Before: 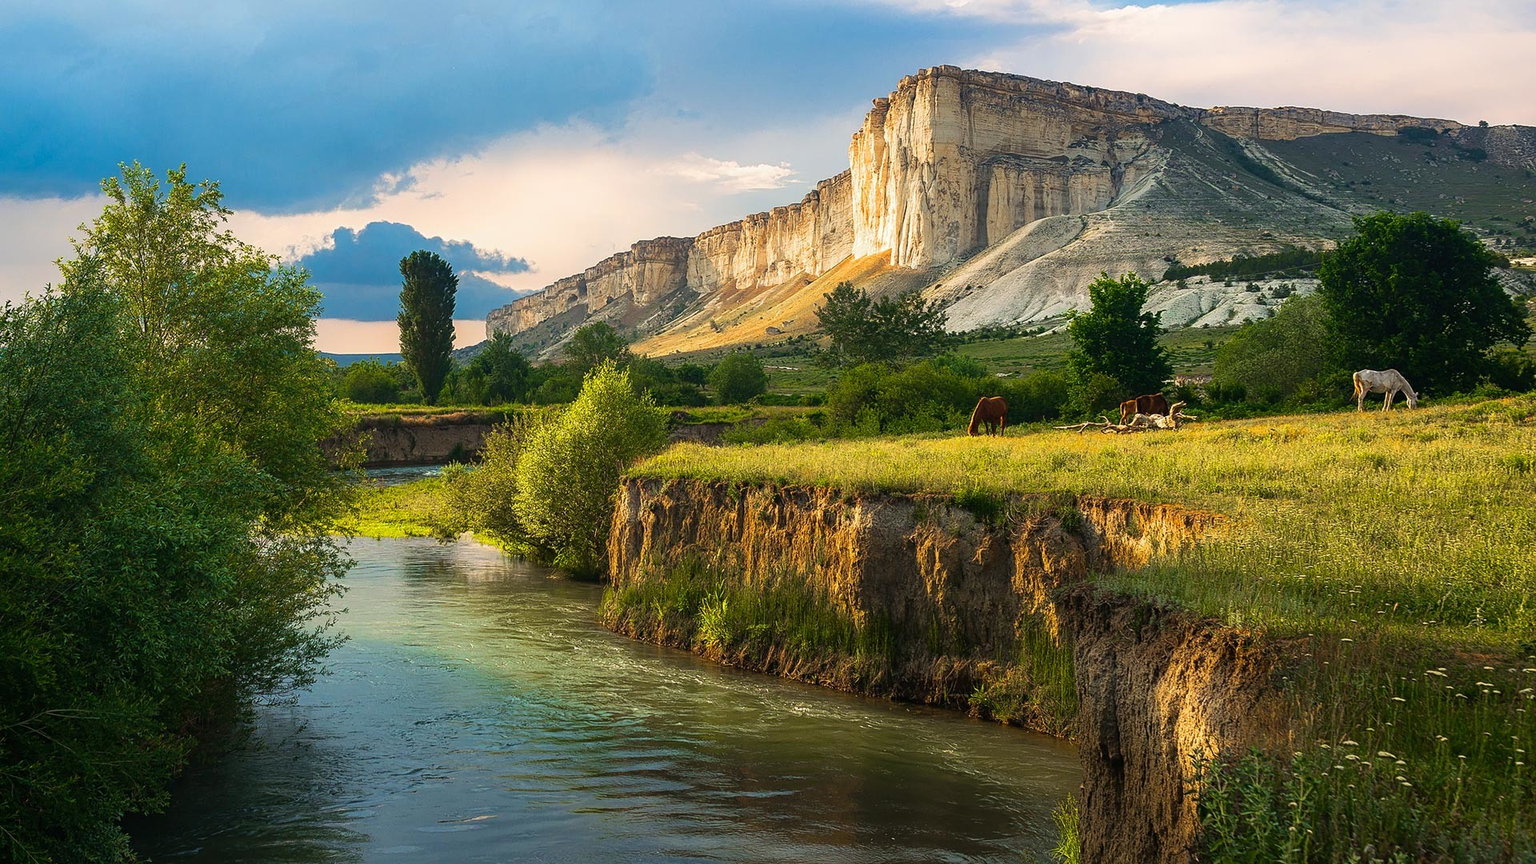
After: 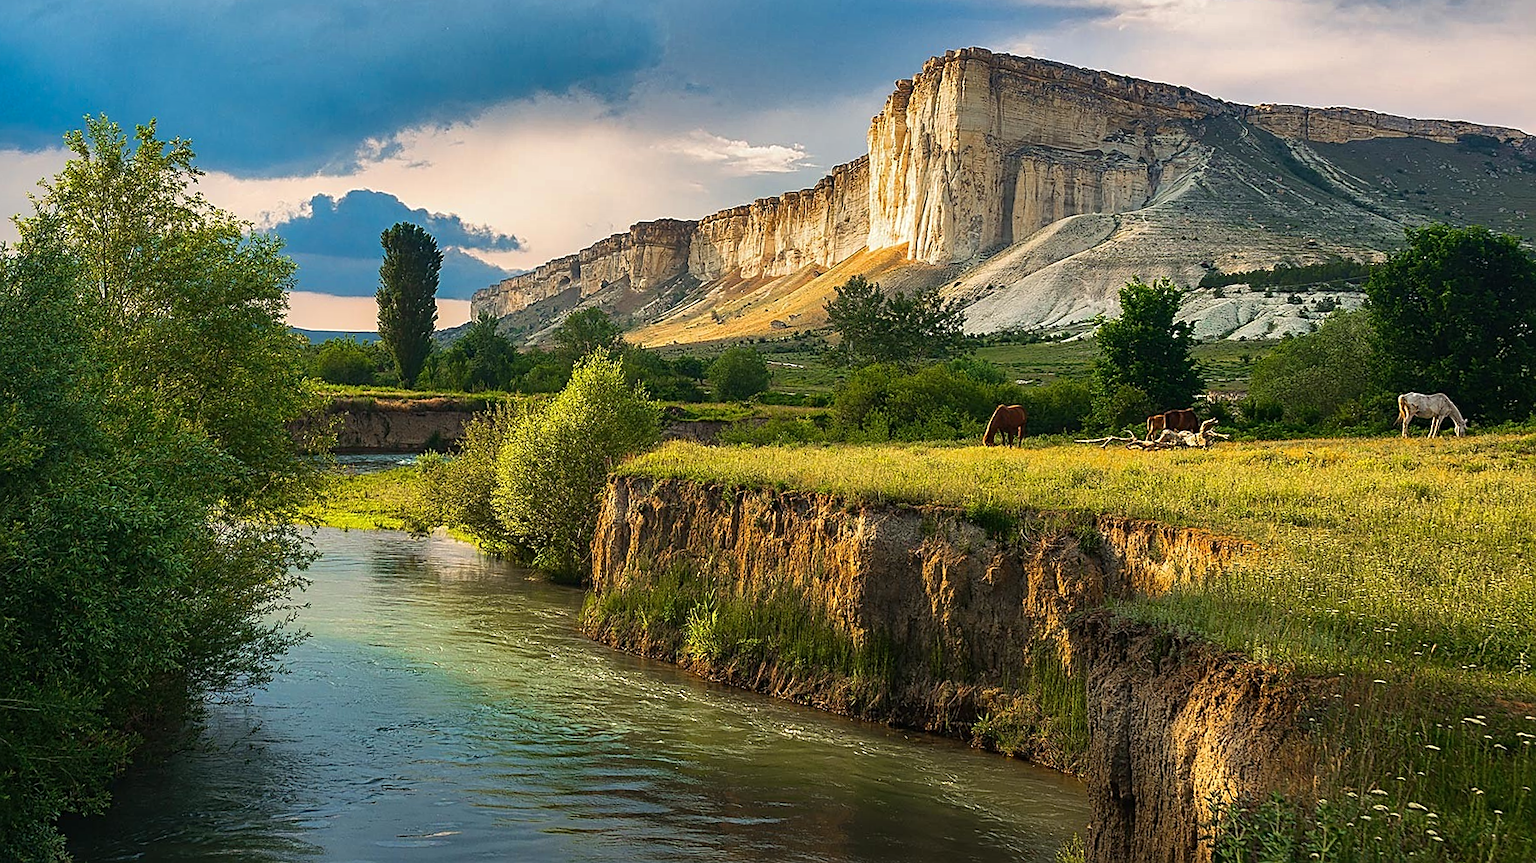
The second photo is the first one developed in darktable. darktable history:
sharpen: on, module defaults
crop and rotate: angle -2.38°
shadows and highlights: shadows 24.5, highlights -78.15, soften with gaussian
